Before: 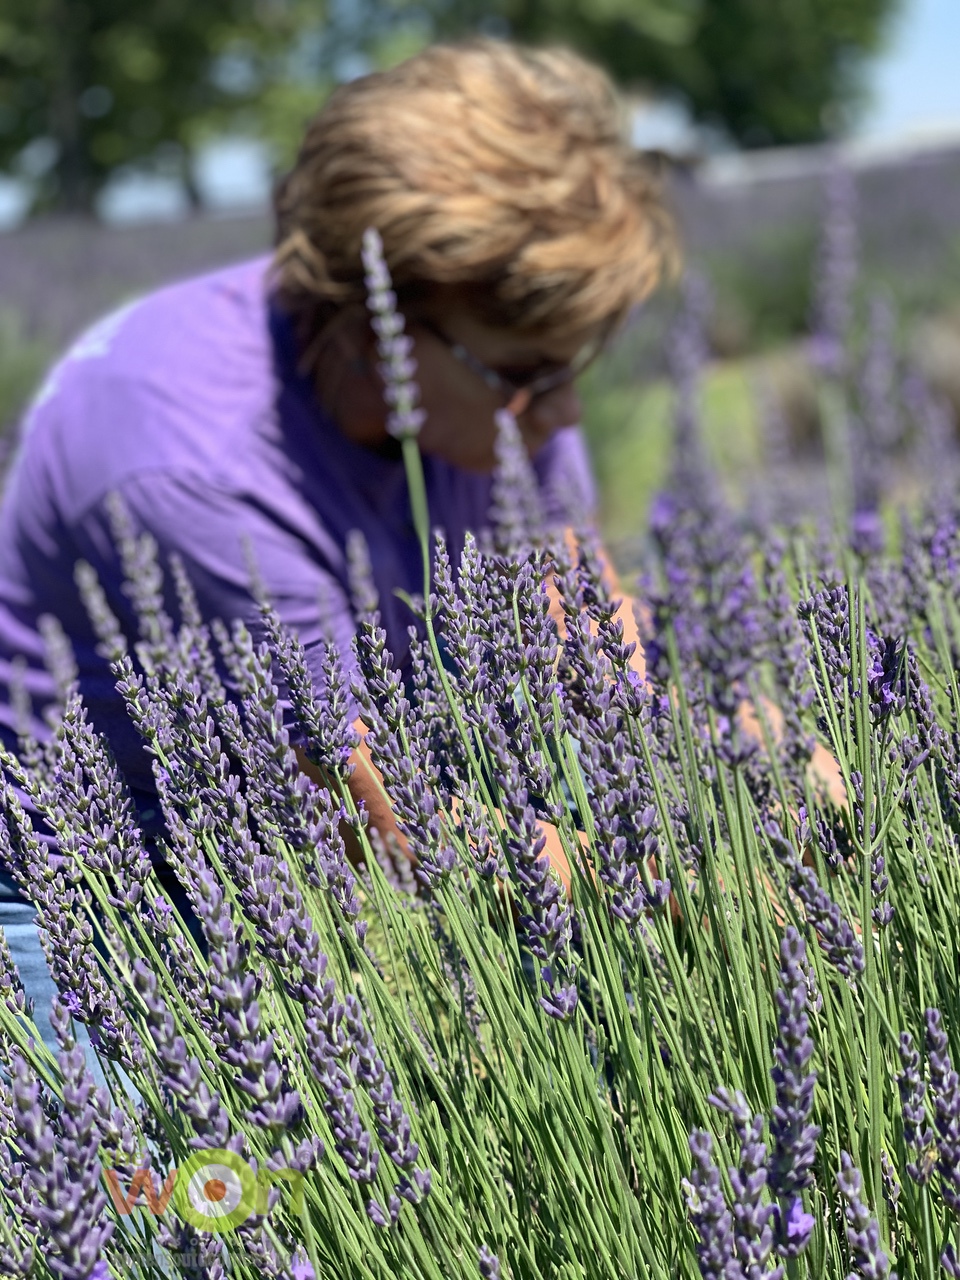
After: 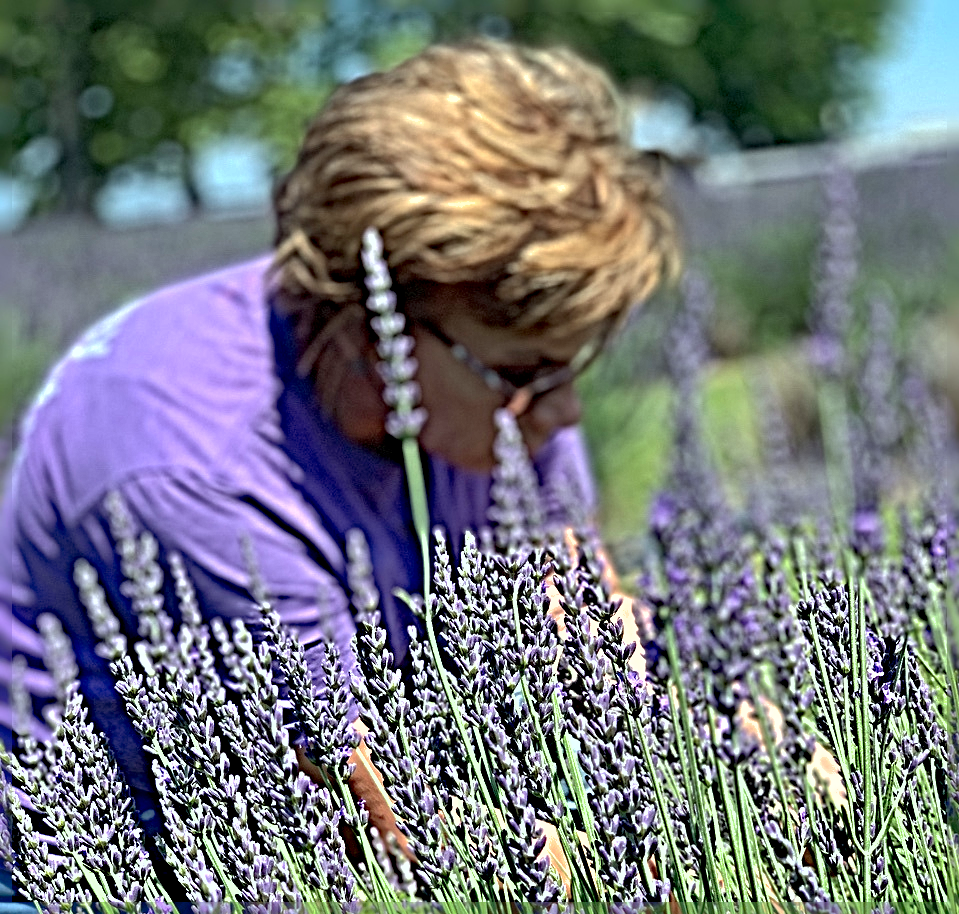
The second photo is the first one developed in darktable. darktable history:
exposure: exposure 0.178 EV, compensate exposure bias true, compensate highlight preservation false
shadows and highlights: on, module defaults
color correction: highlights a* -6.69, highlights b* 0.49
sharpen: radius 6.3, amount 1.8, threshold 0
crop: bottom 28.576%
